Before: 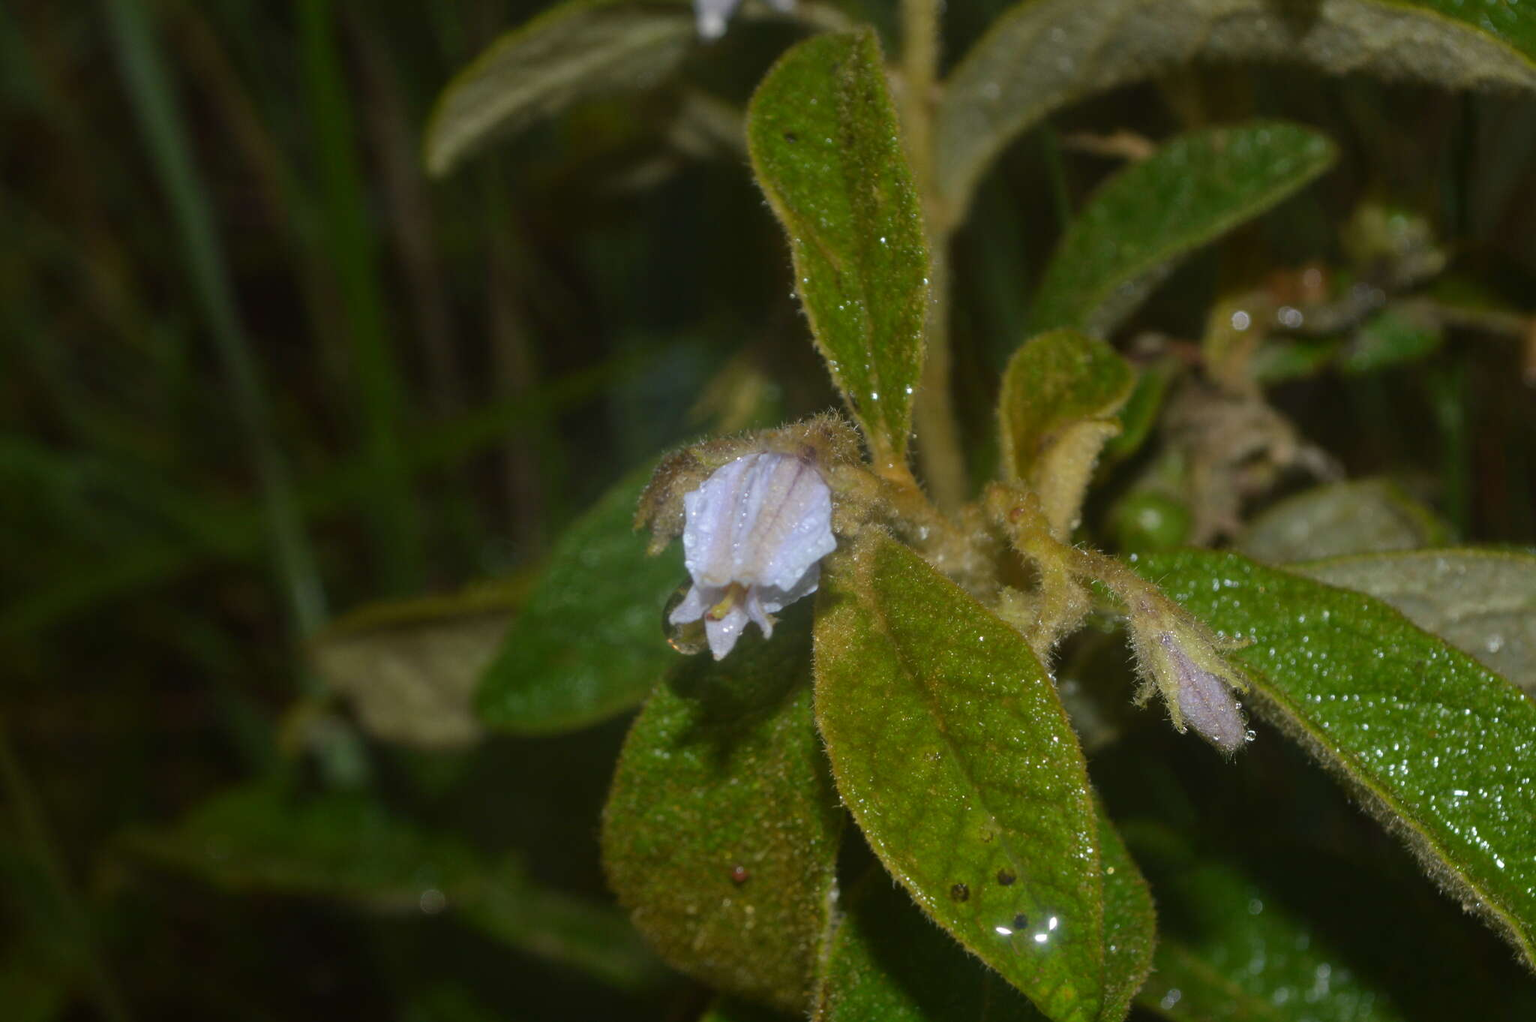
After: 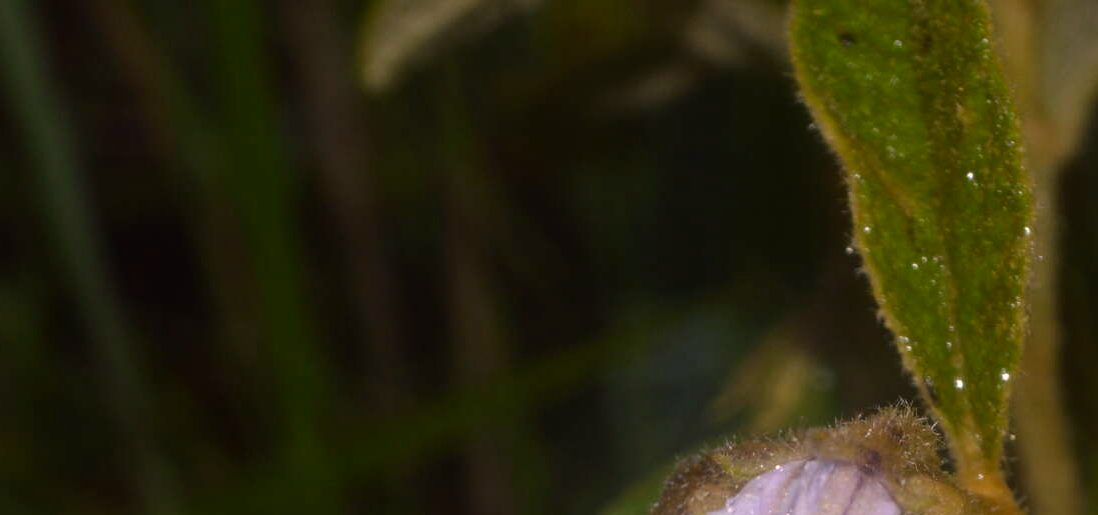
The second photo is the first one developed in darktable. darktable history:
color correction: highlights a* 11.96, highlights b* 11.58
color balance: gamma [0.9, 0.988, 0.975, 1.025], gain [1.05, 1, 1, 1]
crop: left 10.121%, top 10.631%, right 36.218%, bottom 51.526%
